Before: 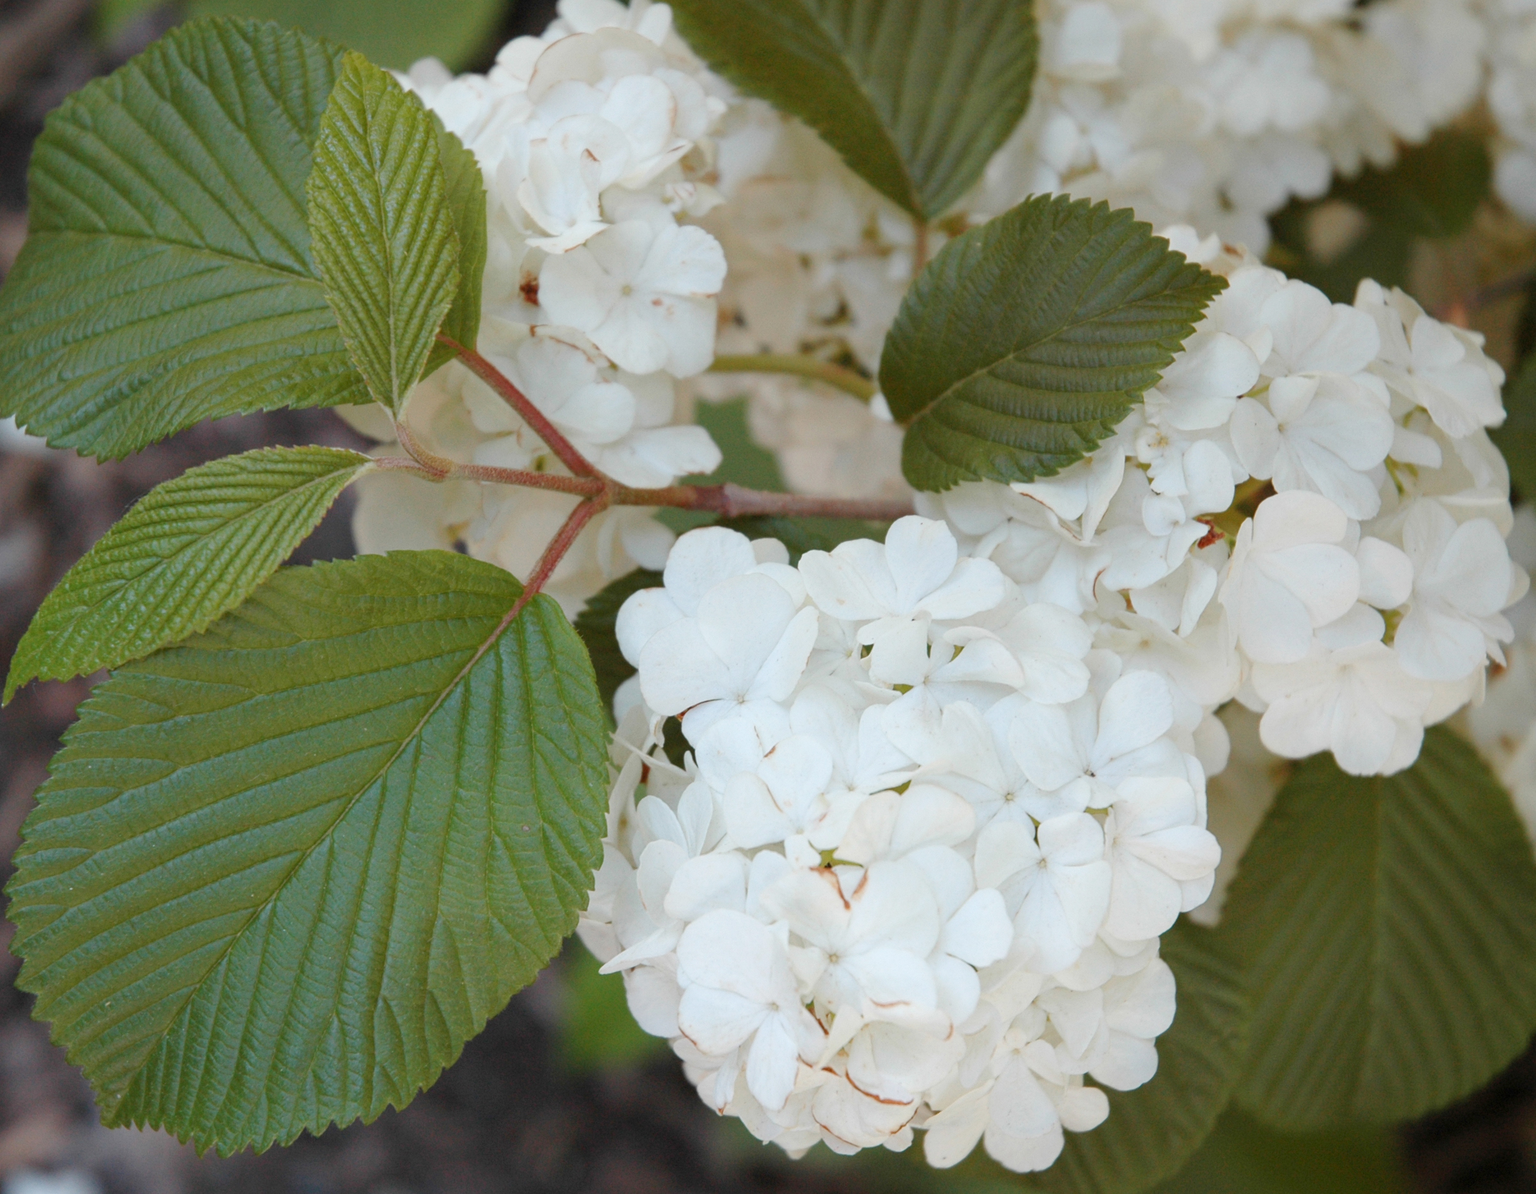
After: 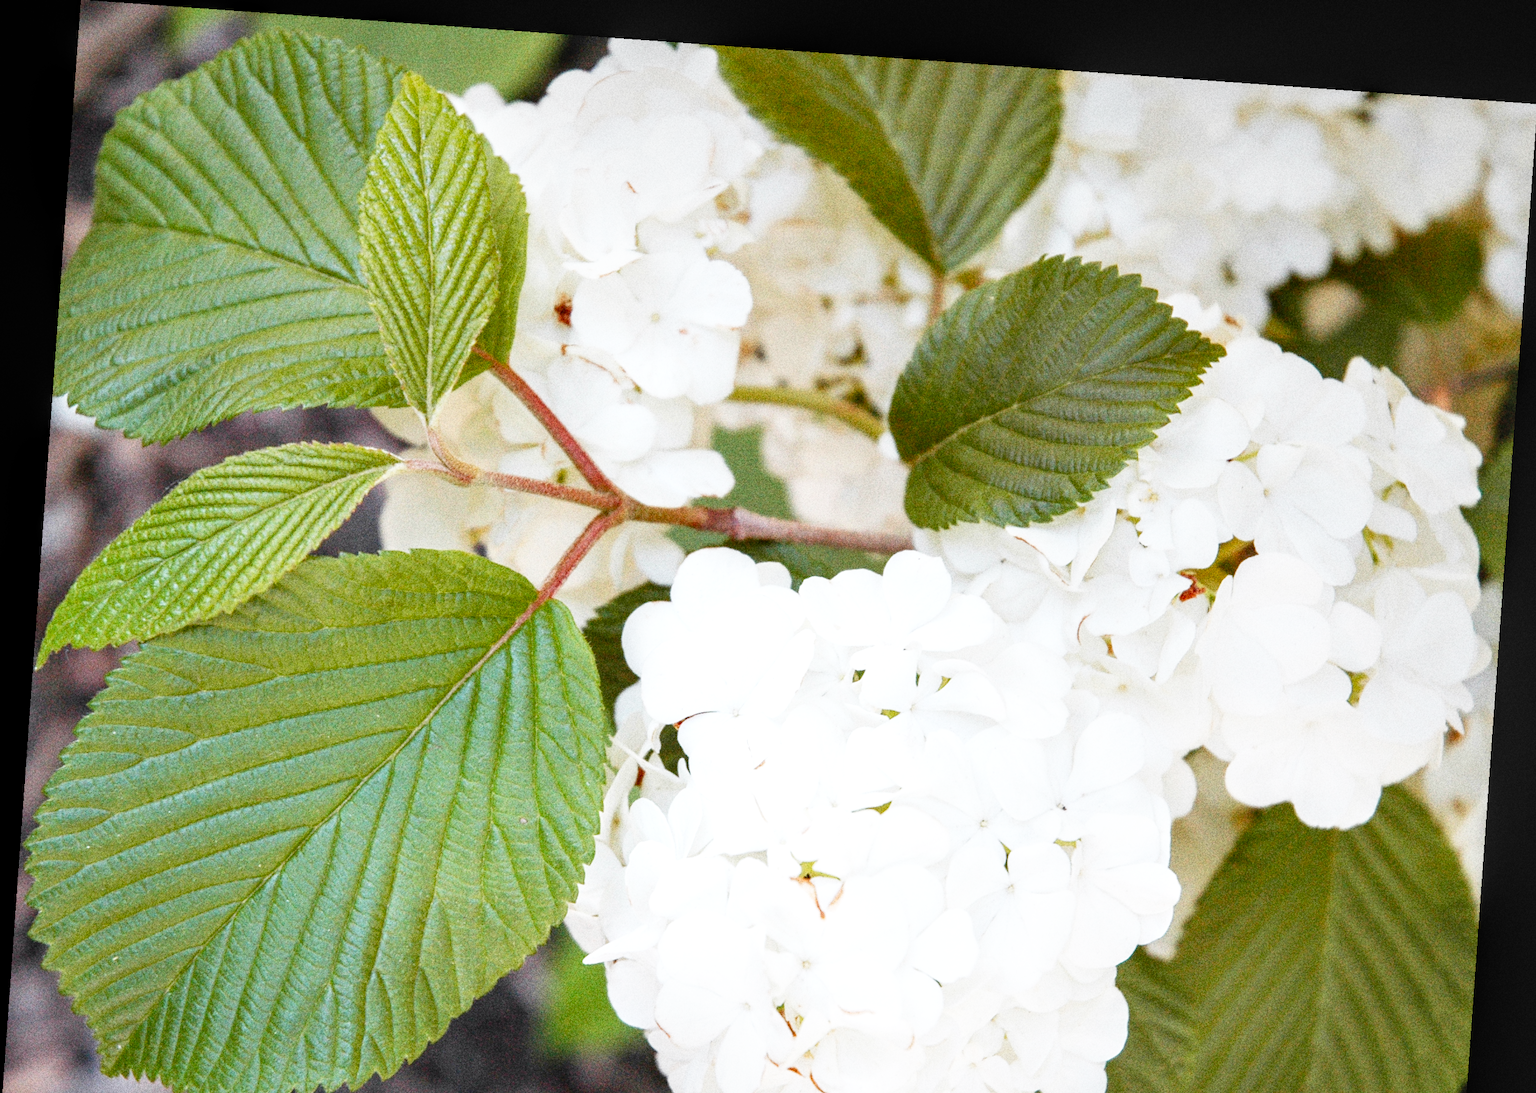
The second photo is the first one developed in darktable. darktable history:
grain: strength 49.07%
rotate and perspective: rotation 4.1°, automatic cropping off
white balance: red 1.004, blue 1.024
crop and rotate: top 0%, bottom 11.49%
local contrast: detail 130%
base curve: curves: ch0 [(0, 0) (0.012, 0.01) (0.073, 0.168) (0.31, 0.711) (0.645, 0.957) (1, 1)], preserve colors none
